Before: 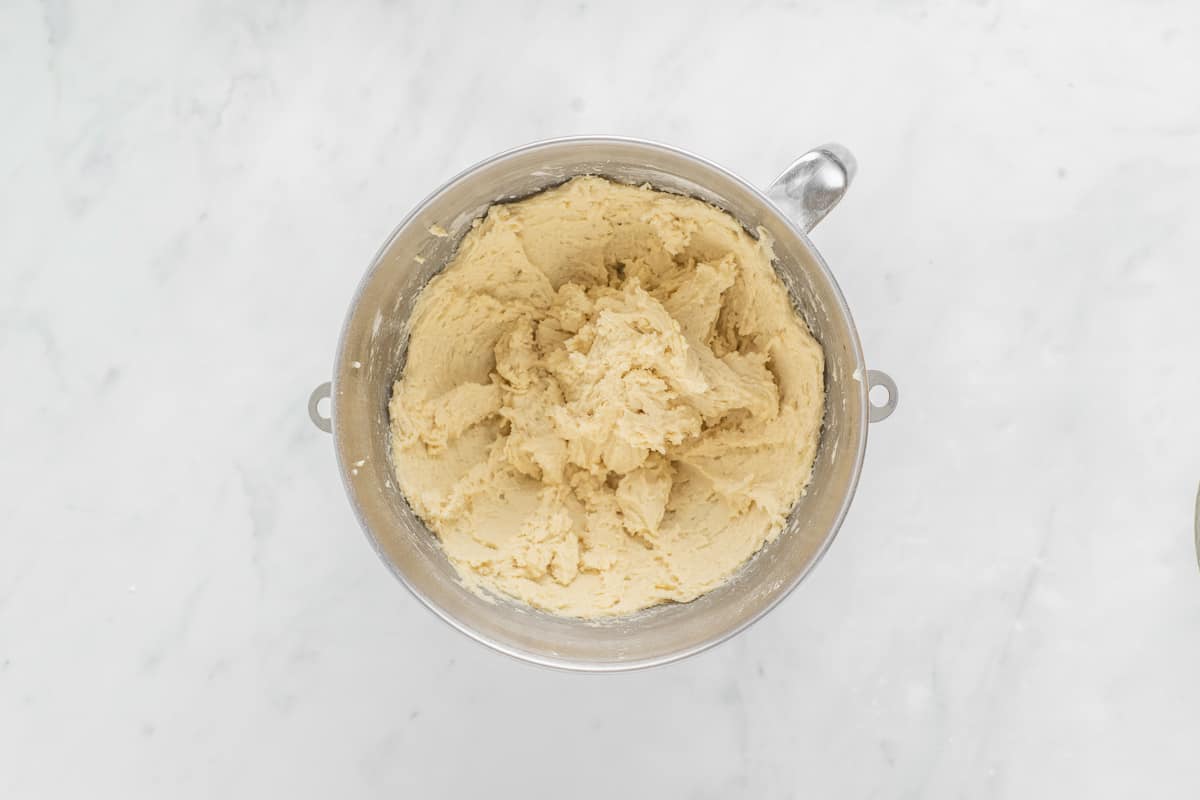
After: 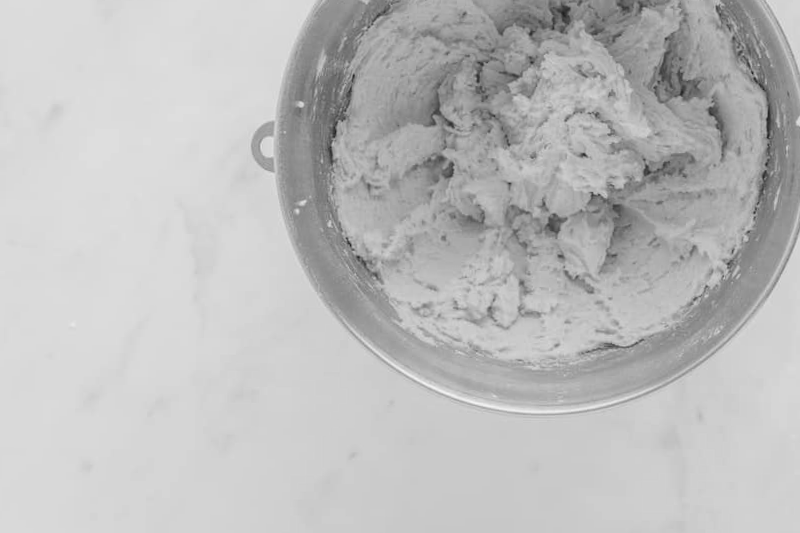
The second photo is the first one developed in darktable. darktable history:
color calibration: output gray [0.246, 0.254, 0.501, 0], gray › normalize channels true, illuminant same as pipeline (D50), adaptation XYZ, x 0.346, y 0.359, gamut compression 0
crop and rotate: angle -0.82°, left 3.85%, top 31.828%, right 27.992%
